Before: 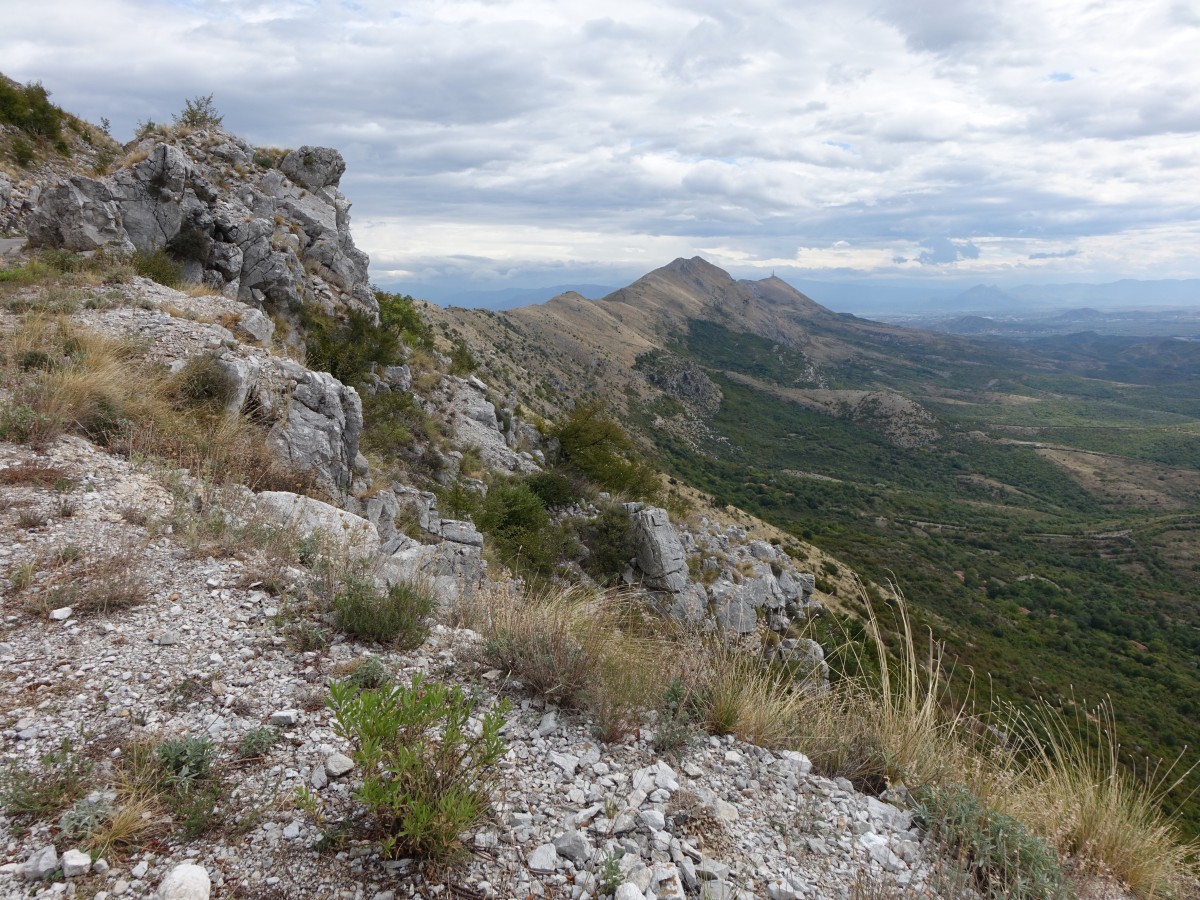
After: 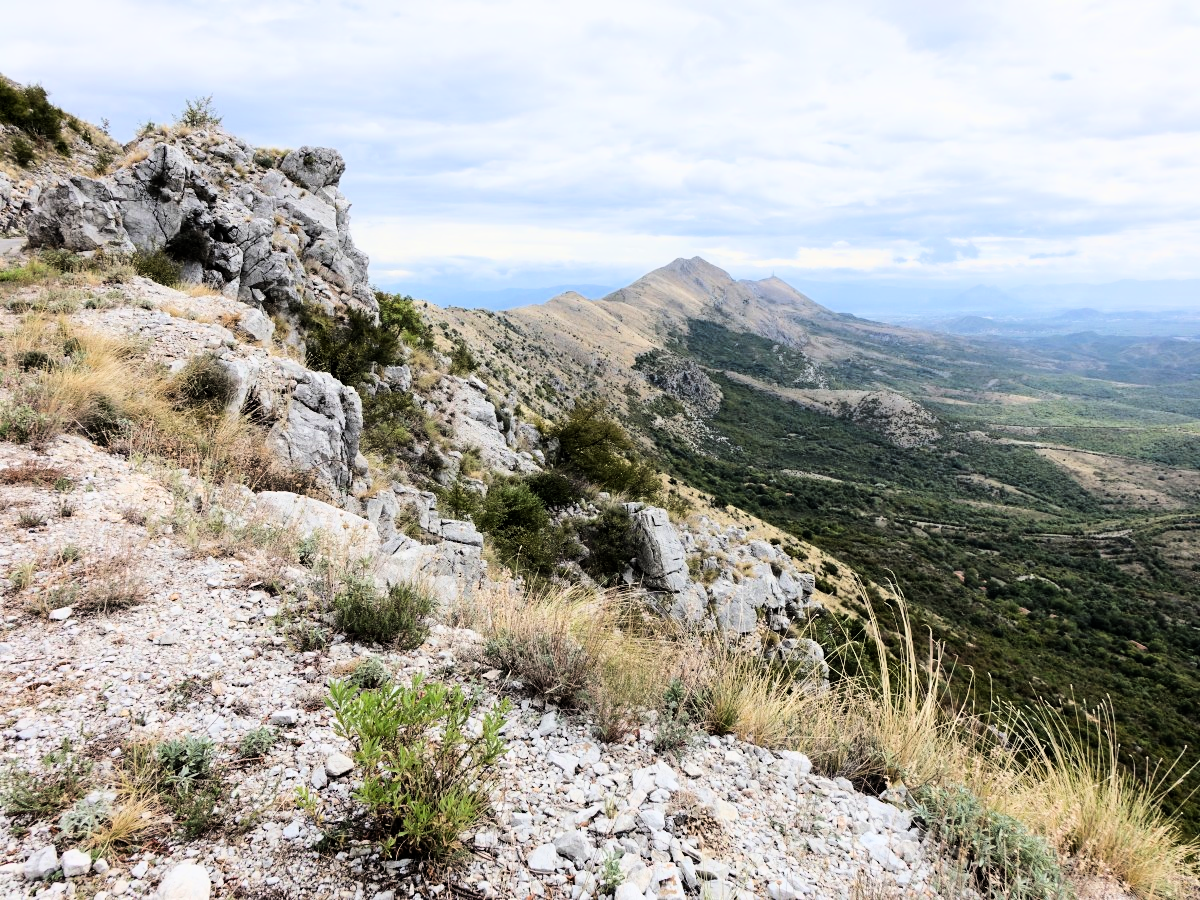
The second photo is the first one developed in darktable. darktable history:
exposure: exposure 0.724 EV, compensate highlight preservation false
filmic rgb: middle gray luminance 28.78%, black relative exposure -10.24 EV, white relative exposure 5.47 EV, target black luminance 0%, hardness 3.95, latitude 1.16%, contrast 1.128, highlights saturation mix 5.77%, shadows ↔ highlights balance 15.29%, color science v6 (2022)
tone equalizer: -8 EV -1.06 EV, -7 EV -1 EV, -6 EV -0.9 EV, -5 EV -0.594 EV, -3 EV 0.609 EV, -2 EV 0.849 EV, -1 EV 1.01 EV, +0 EV 1.08 EV, edges refinement/feathering 500, mask exposure compensation -1.57 EV, preserve details no
